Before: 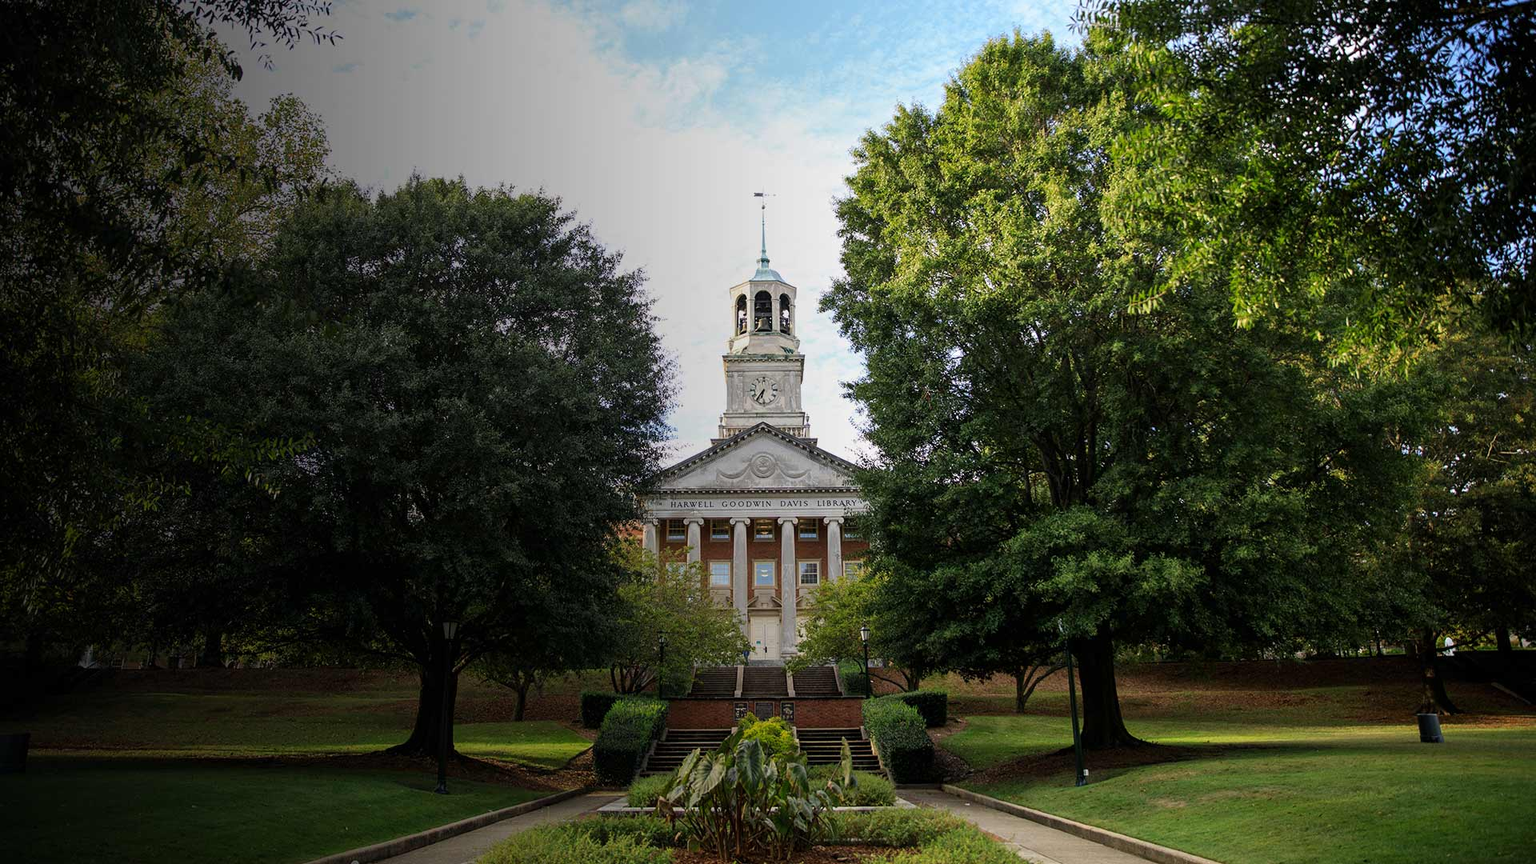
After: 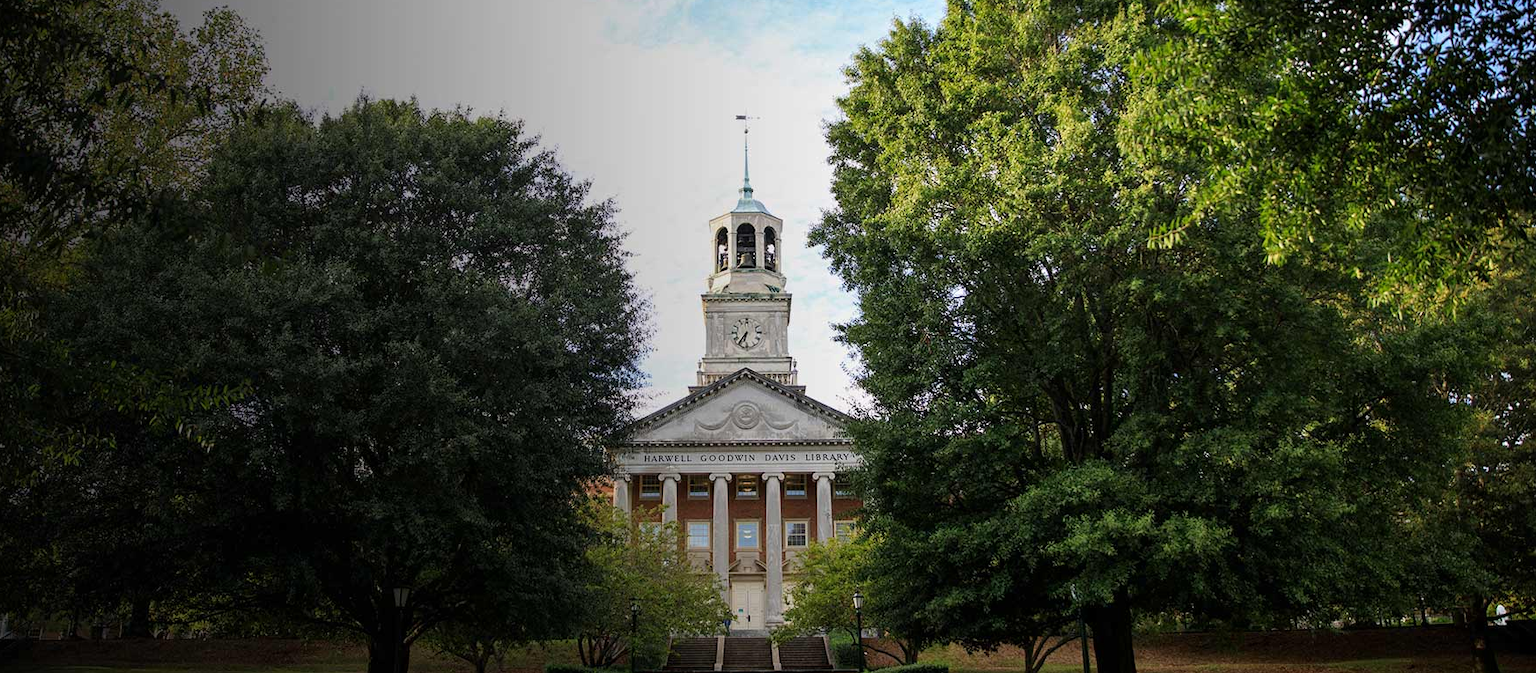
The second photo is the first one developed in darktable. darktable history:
crop: left 5.616%, top 10.194%, right 3.505%, bottom 18.916%
